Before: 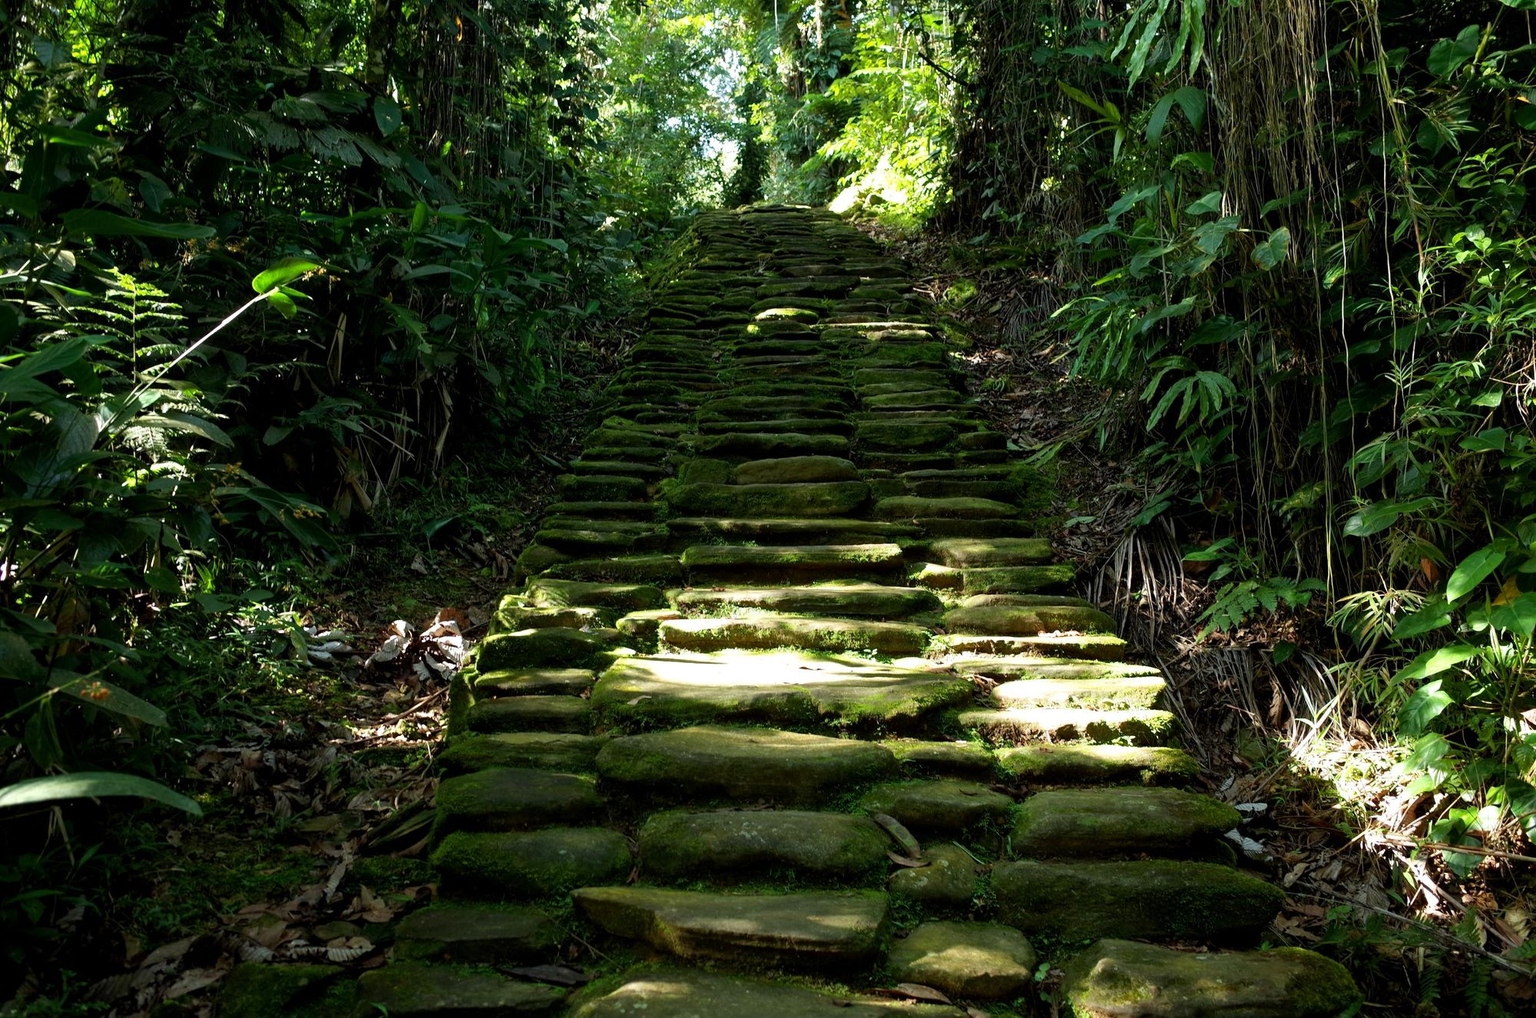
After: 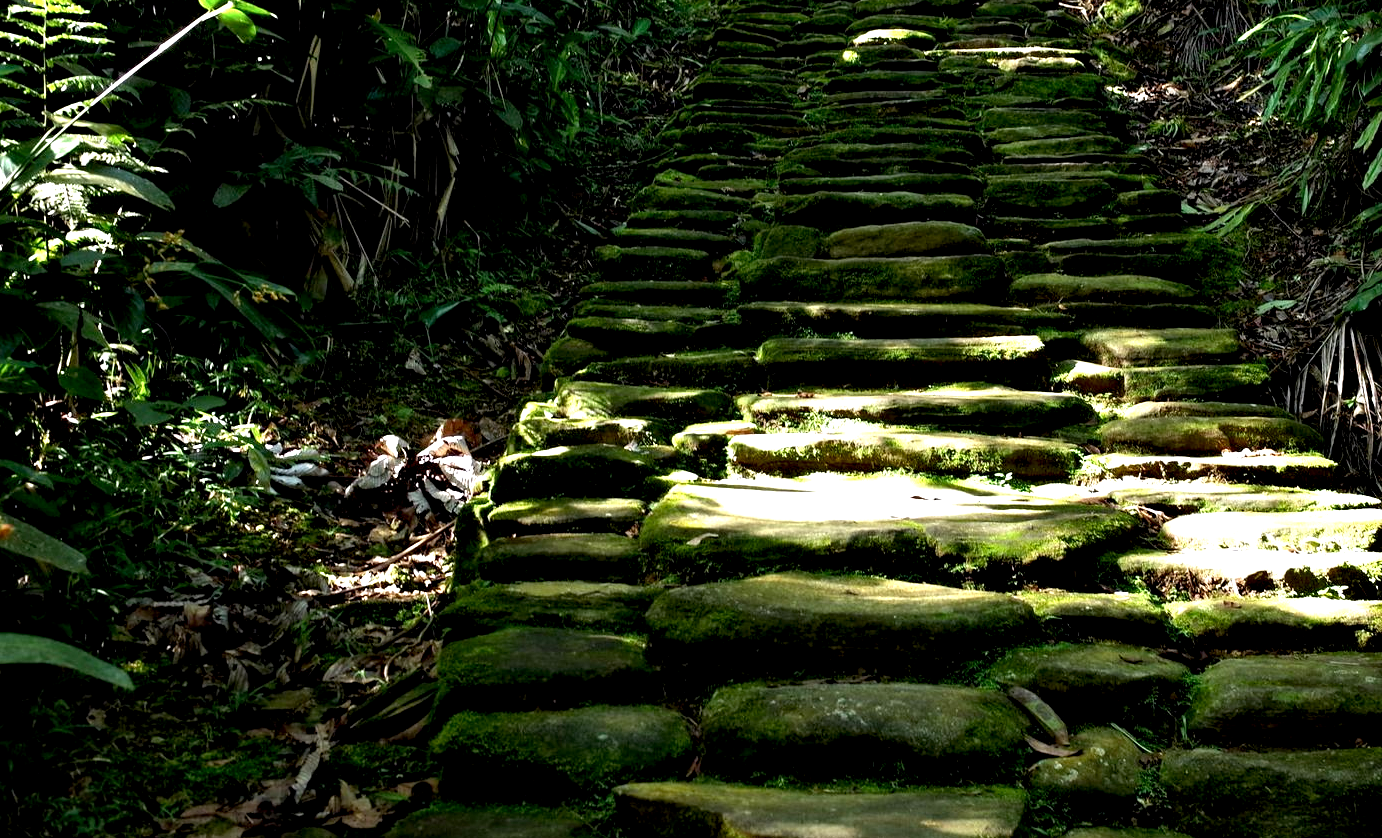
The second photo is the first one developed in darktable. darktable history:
exposure: black level correction 0.005, exposure 0.016 EV, compensate exposure bias true, compensate highlight preservation false
crop: left 6.533%, top 28.141%, right 24.356%, bottom 8.602%
contrast equalizer: y [[0.6 ×6], [0.55 ×6], [0 ×6], [0 ×6], [0 ×6]]
